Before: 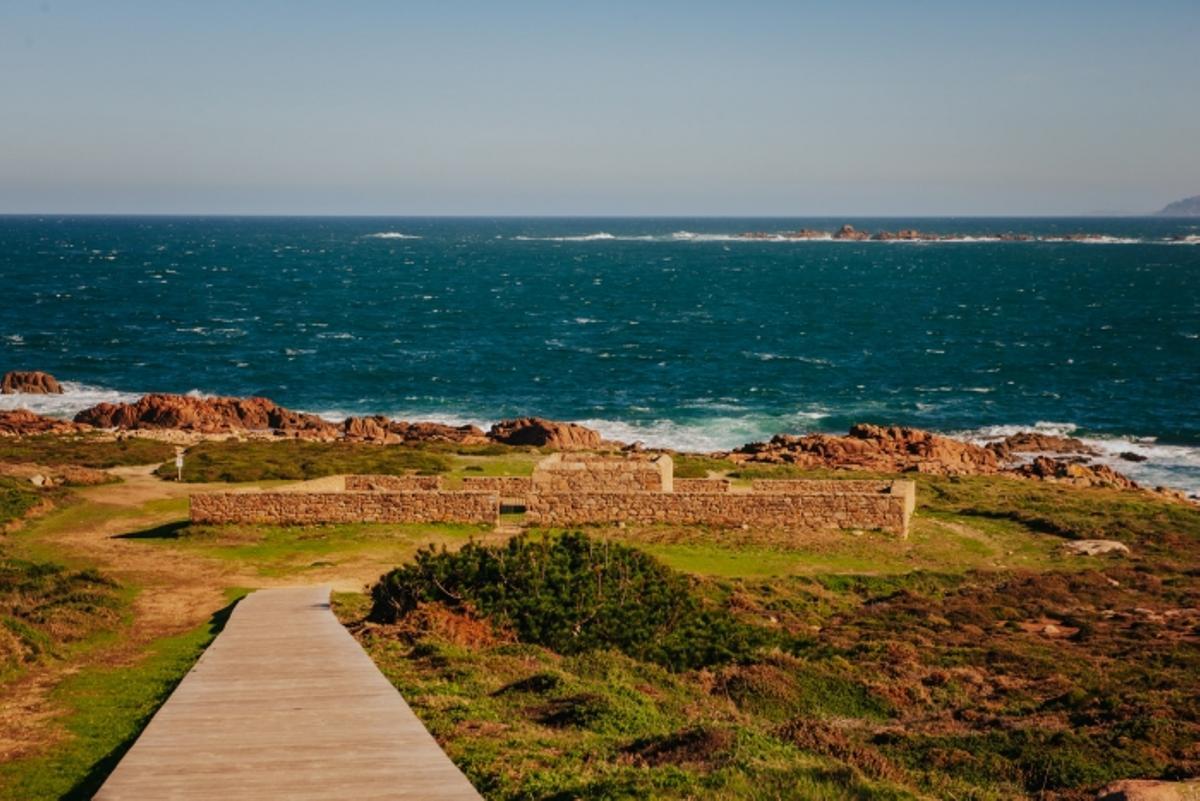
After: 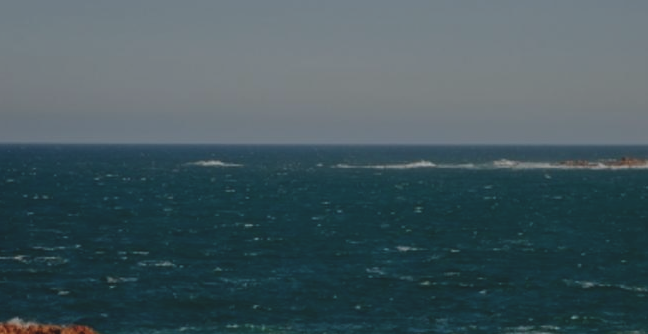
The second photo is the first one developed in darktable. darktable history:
crop: left 14.981%, top 9.076%, right 30.966%, bottom 49.146%
exposure: black level correction -0.017, exposure -1.035 EV, compensate highlight preservation false
